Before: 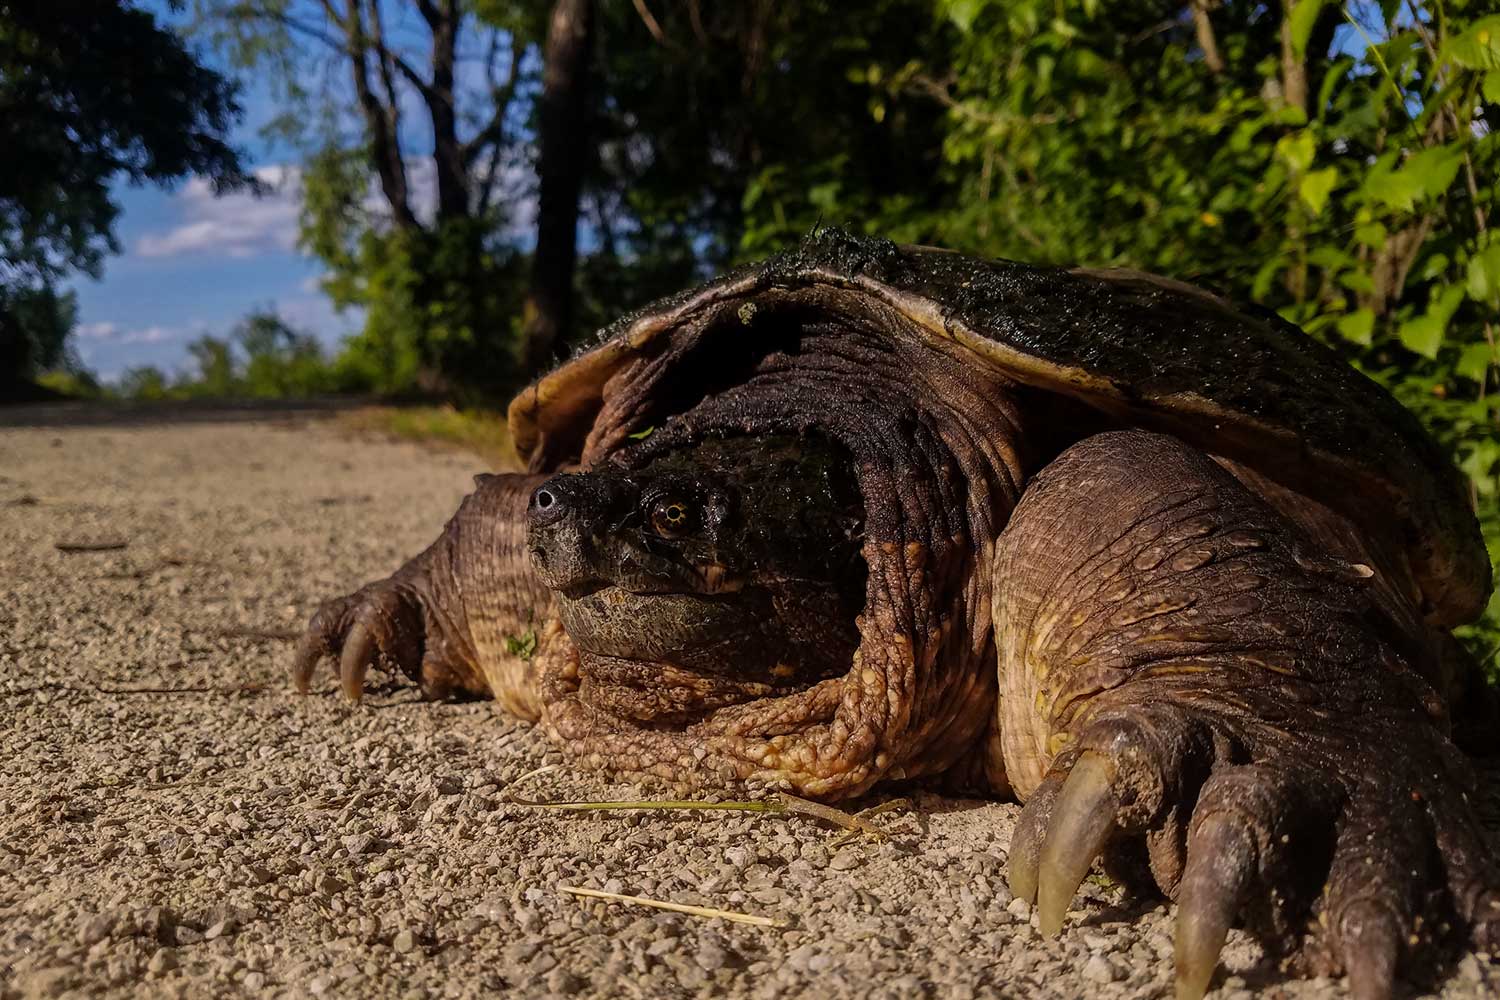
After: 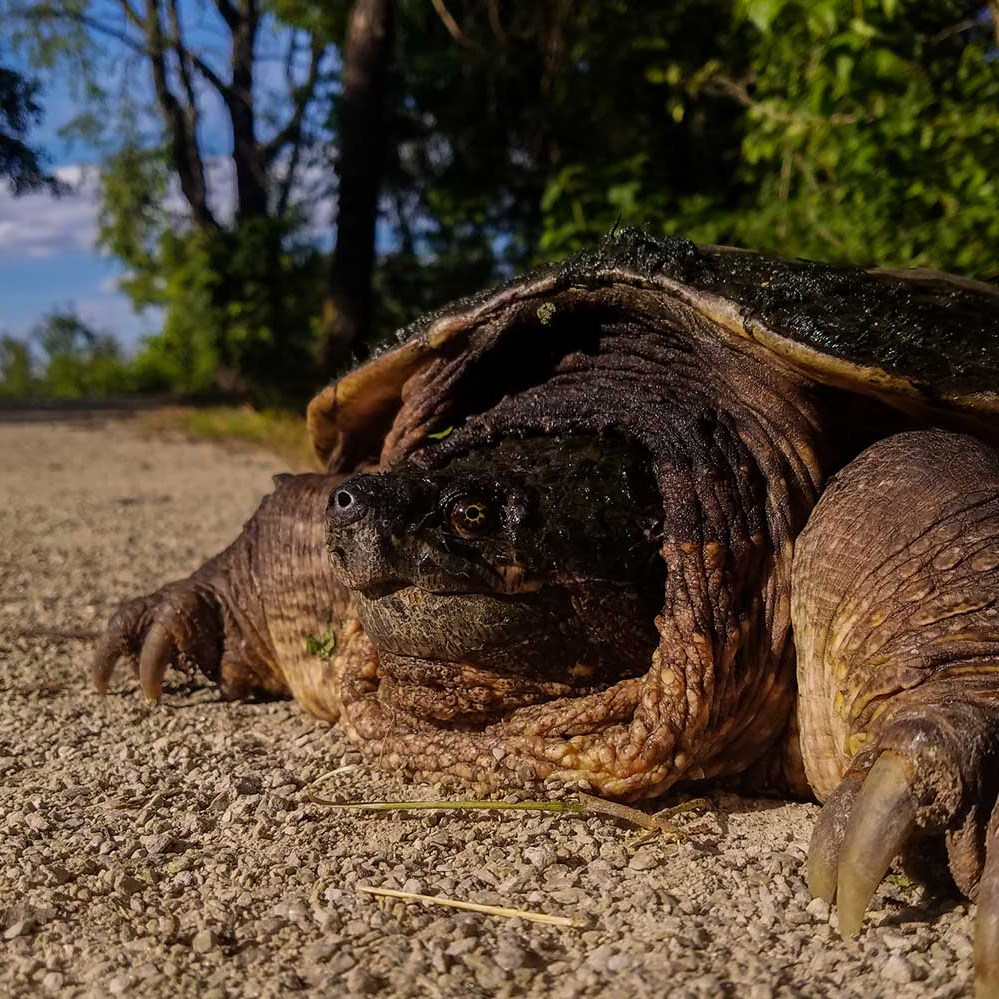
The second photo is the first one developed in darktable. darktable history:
crop and rotate: left 13.427%, right 19.956%
